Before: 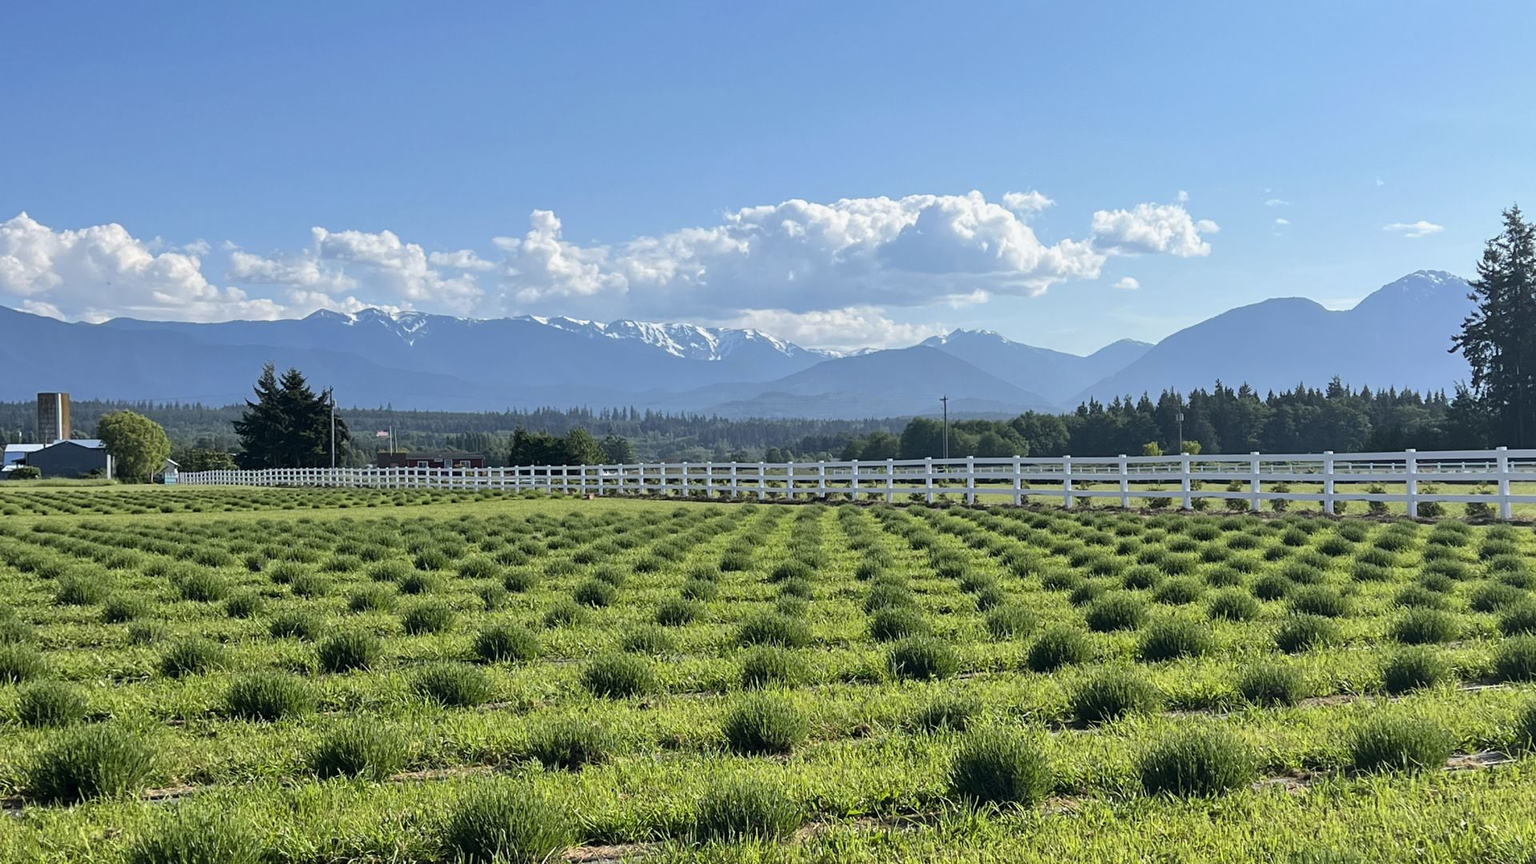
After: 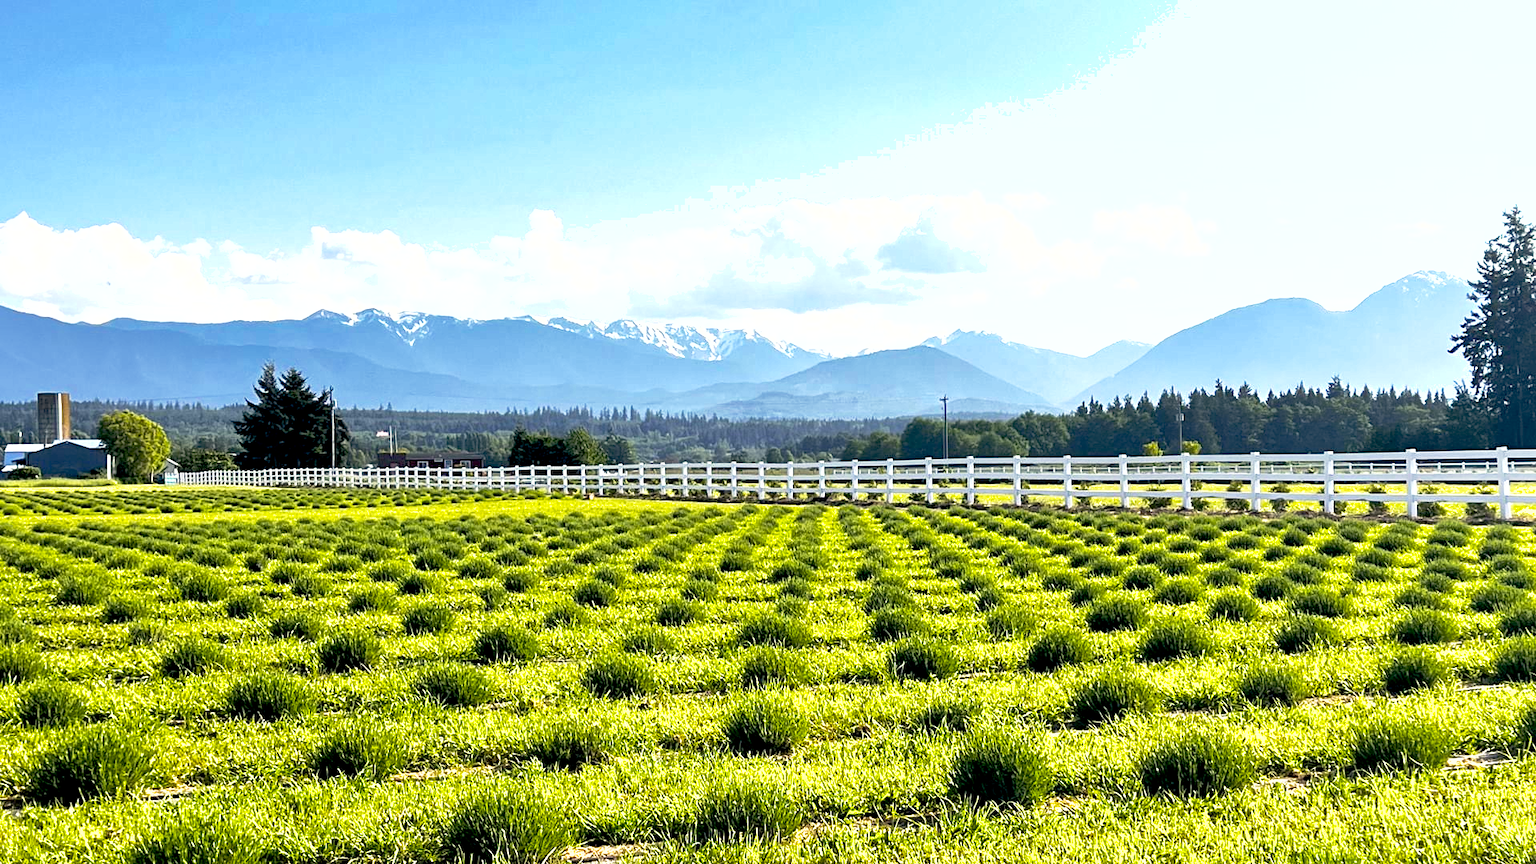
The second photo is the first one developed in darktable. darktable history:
shadows and highlights: on, module defaults
base curve: curves: ch0 [(0, 0) (0.666, 0.806) (1, 1)], preserve colors none
color balance rgb: power › chroma 0.286%, power › hue 24.65°, highlights gain › chroma 3.09%, highlights gain › hue 75.64°, perceptual saturation grading › global saturation 25.151%, perceptual brilliance grading › highlights 46.739%, perceptual brilliance grading › mid-tones 21.357%, perceptual brilliance grading › shadows -6.221%
exposure: black level correction 0.012, compensate exposure bias true, compensate highlight preservation false
